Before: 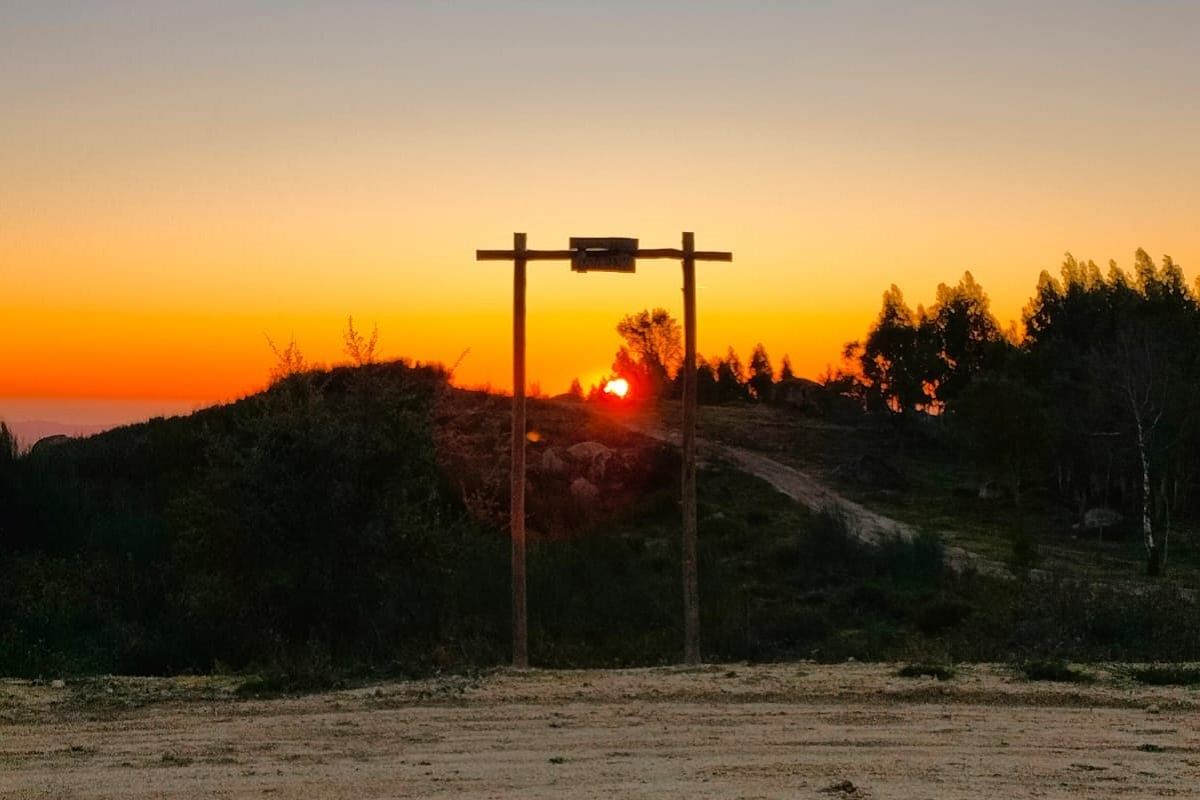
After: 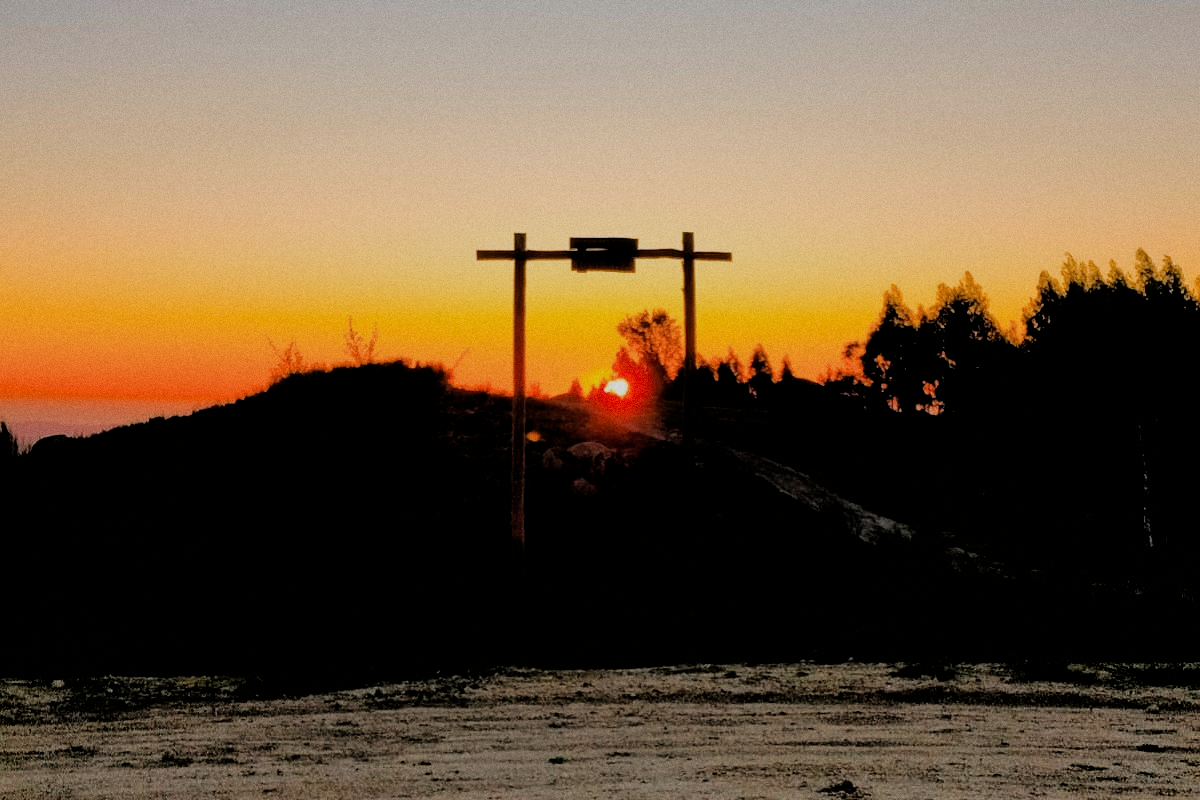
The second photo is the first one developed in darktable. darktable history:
filmic rgb: black relative exposure -3.21 EV, white relative exposure 7.02 EV, hardness 1.46, contrast 1.35
grain: coarseness 0.09 ISO
